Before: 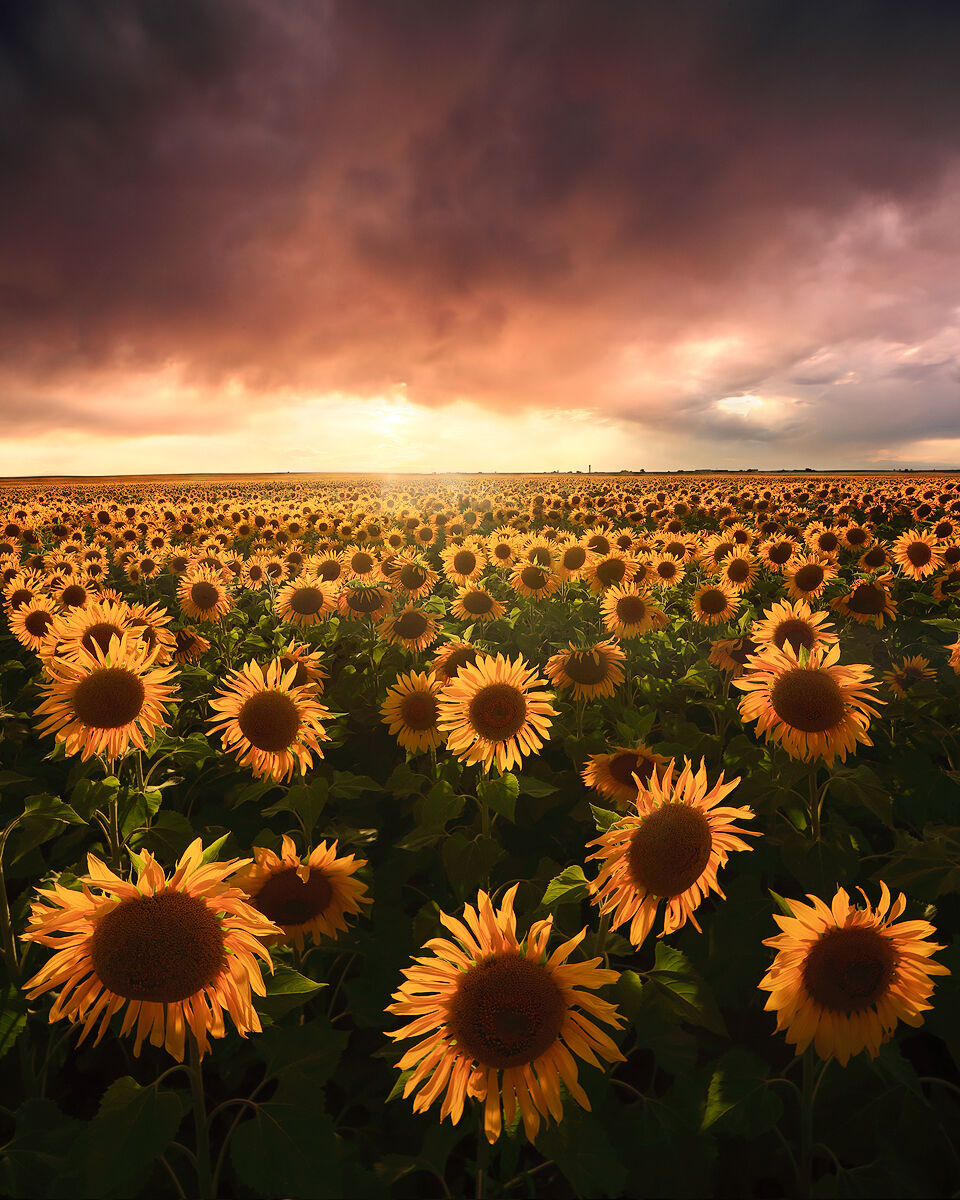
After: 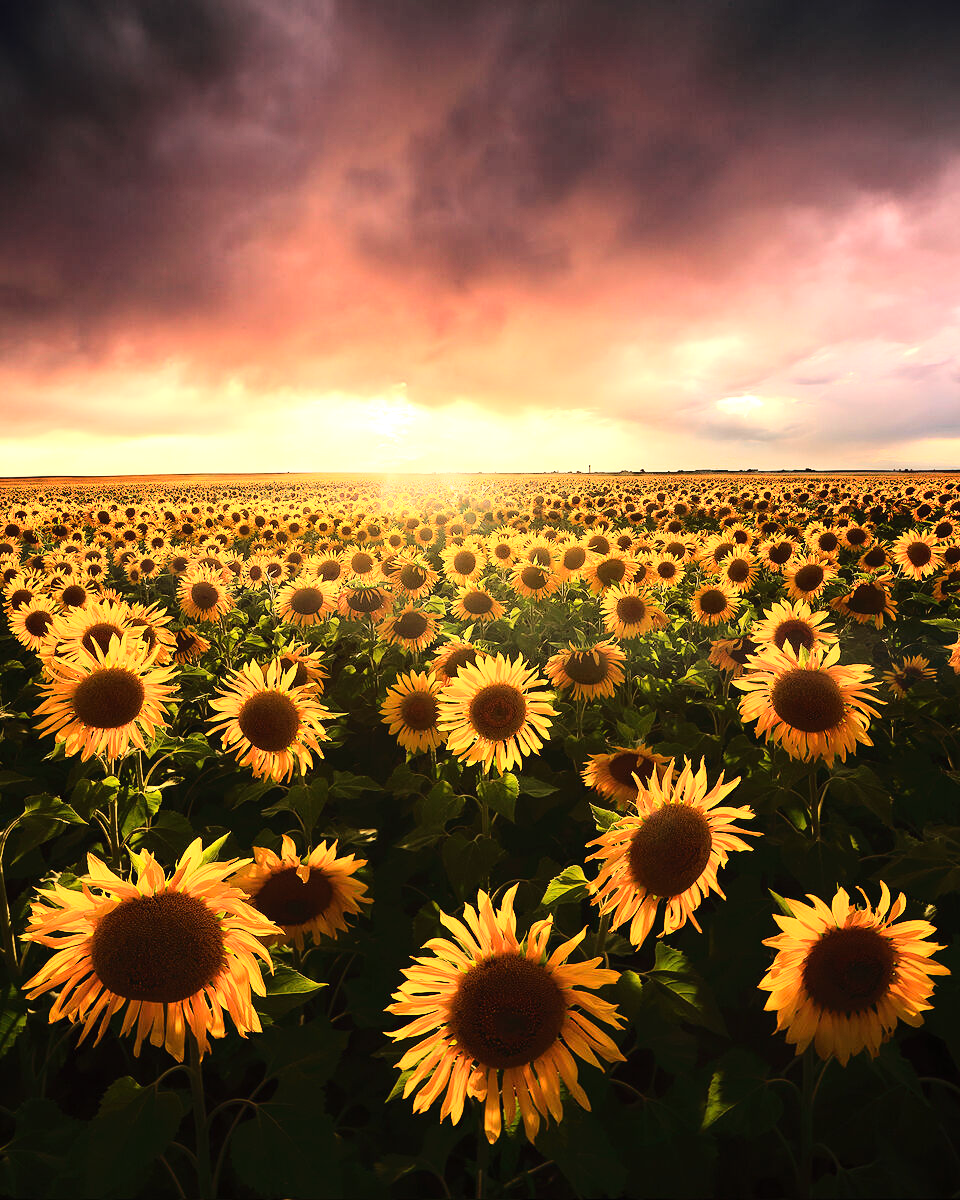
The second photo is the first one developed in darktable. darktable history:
base curve: curves: ch0 [(0, 0) (0.036, 0.025) (0.121, 0.166) (0.206, 0.329) (0.605, 0.79) (1, 1)]
exposure: exposure 0.579 EV, compensate highlight preservation false
